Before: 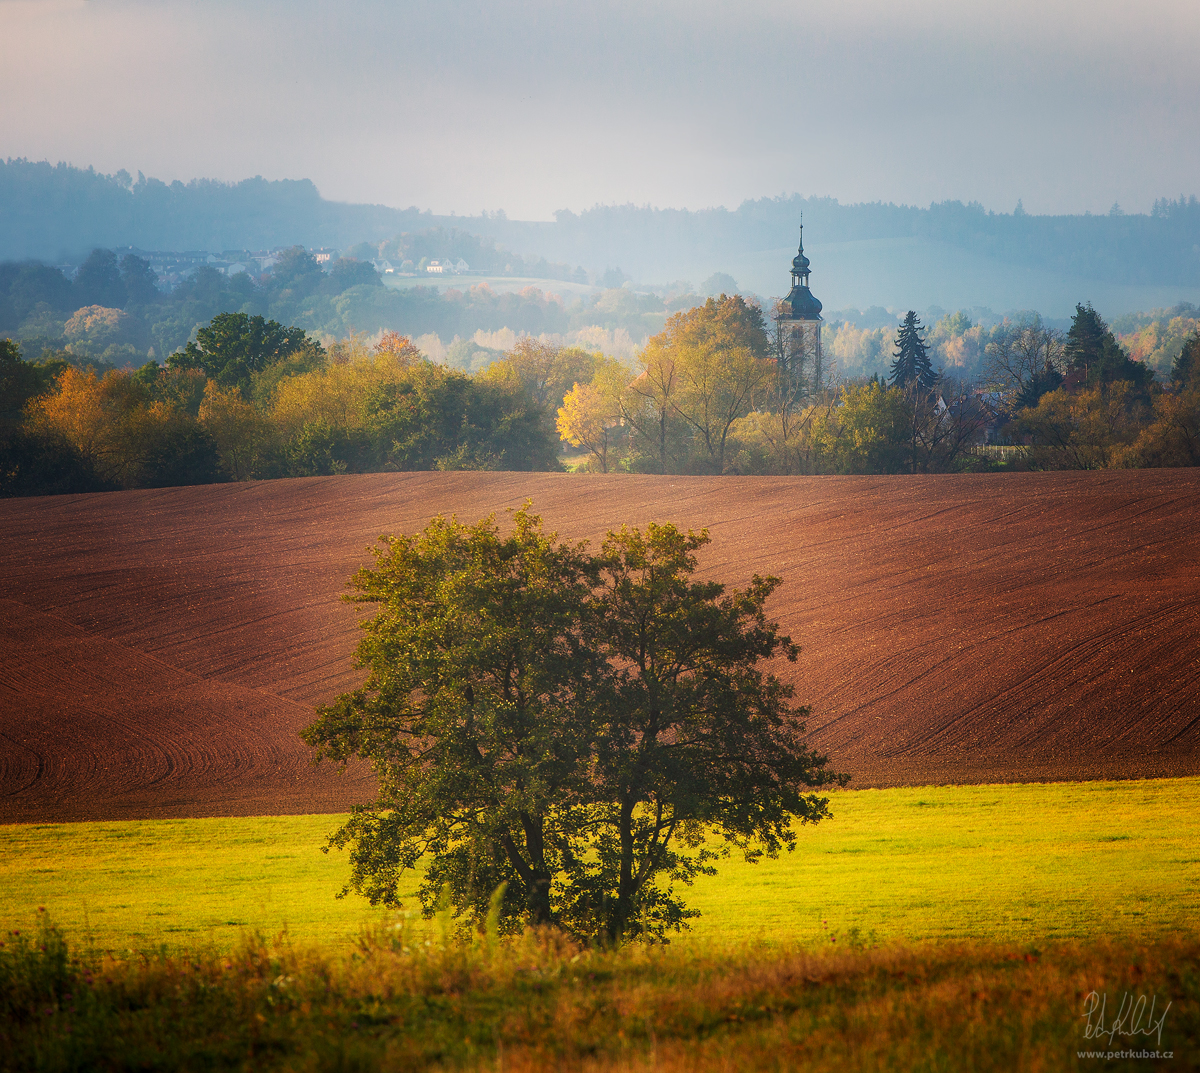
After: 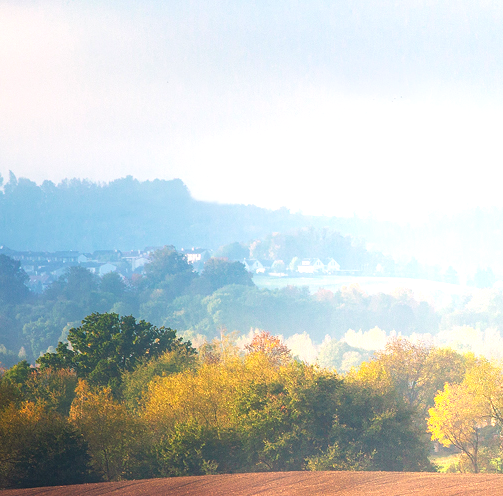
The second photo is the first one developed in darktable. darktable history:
crop and rotate: left 10.817%, top 0.062%, right 47.194%, bottom 53.626%
levels: levels [0, 0.394, 0.787]
